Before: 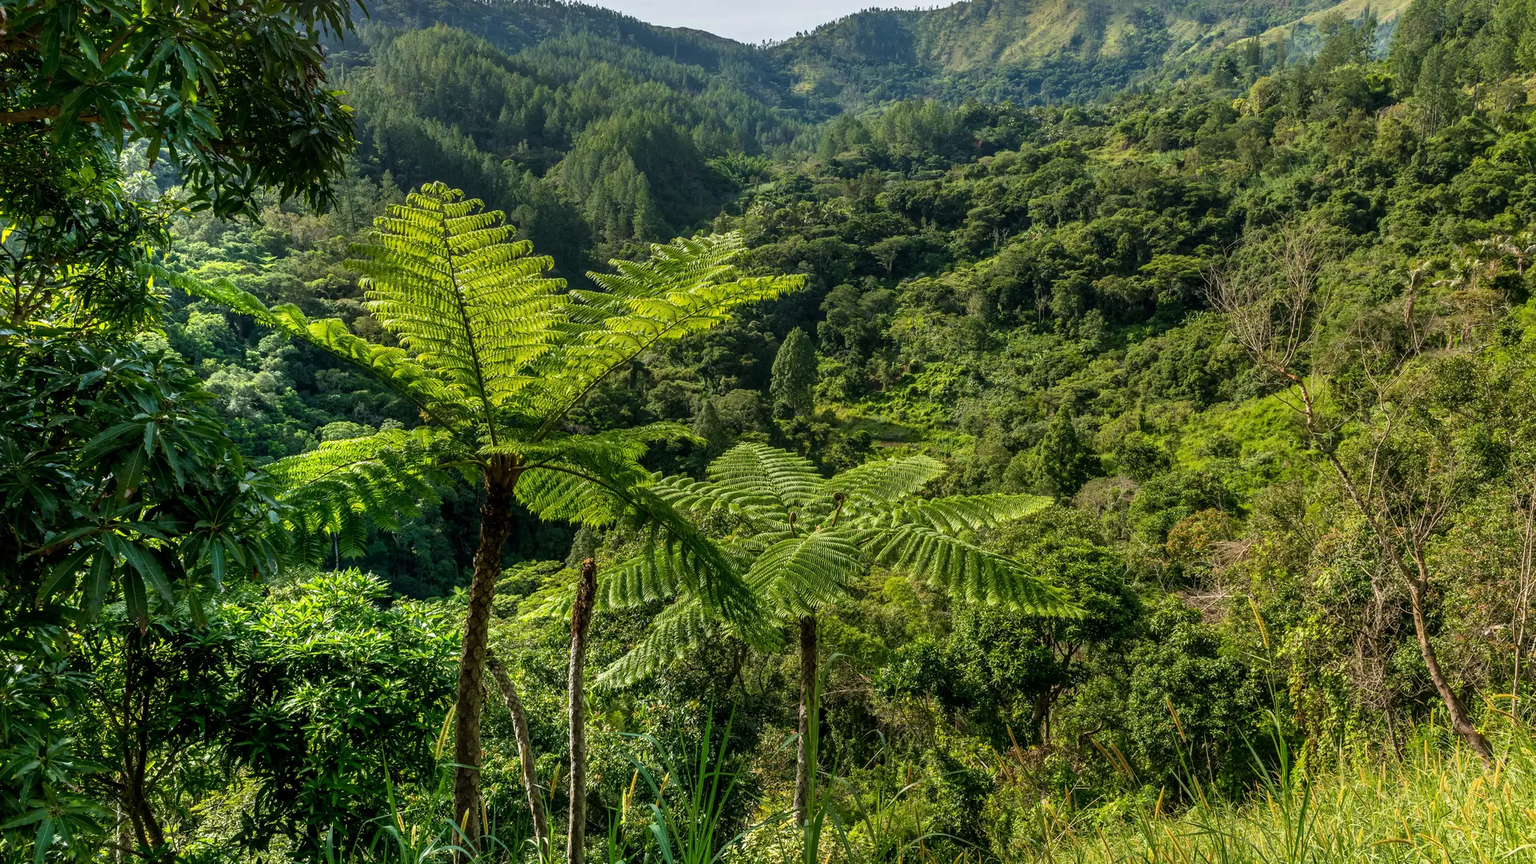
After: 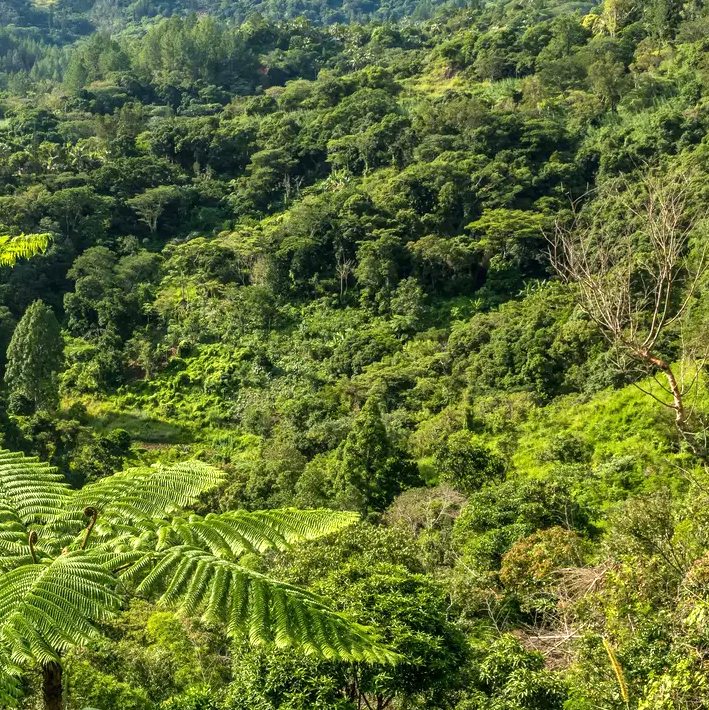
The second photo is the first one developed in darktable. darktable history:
crop and rotate: left 49.911%, top 10.145%, right 13.161%, bottom 24.032%
exposure: exposure 0.607 EV, compensate highlight preservation false
